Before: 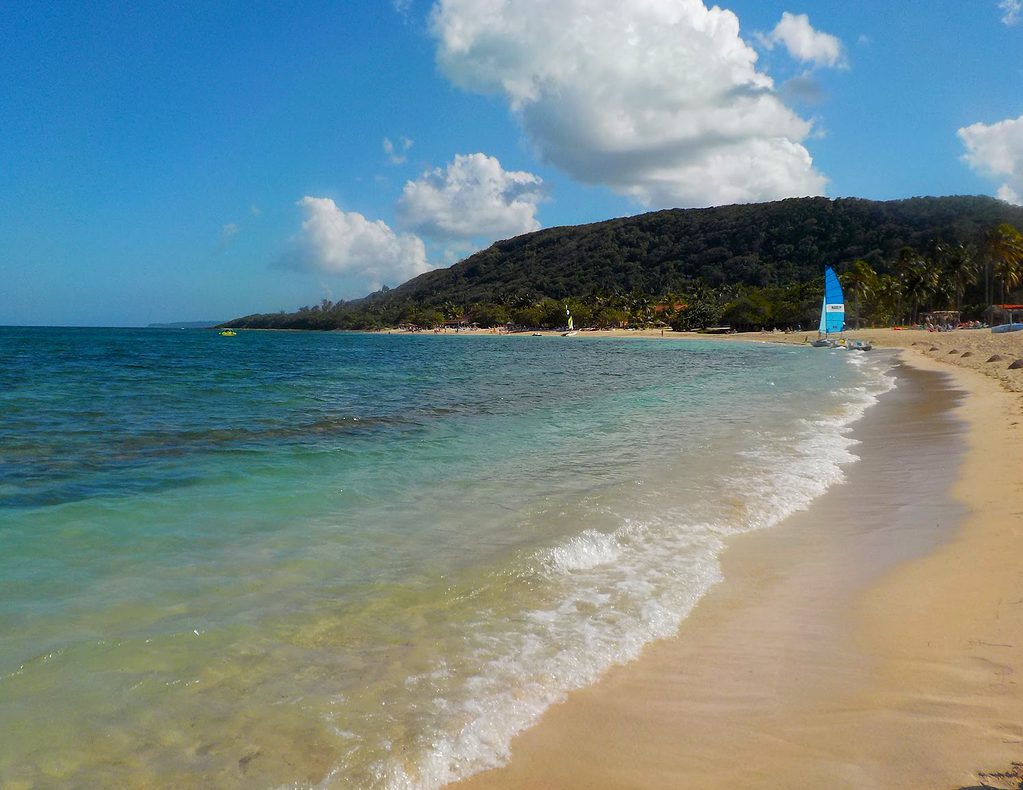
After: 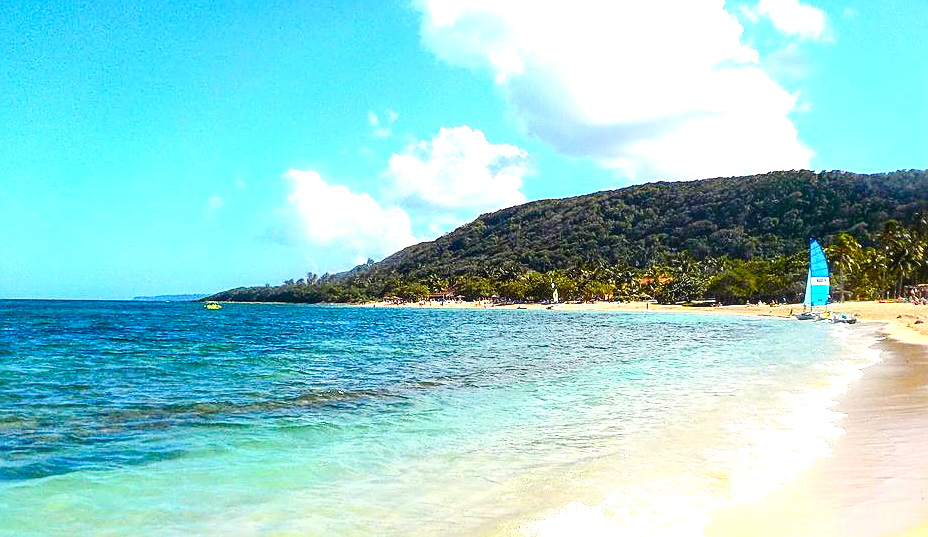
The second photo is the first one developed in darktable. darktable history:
color balance rgb: perceptual saturation grading › global saturation 20%, perceptual saturation grading › highlights -25.423%, perceptual saturation grading › shadows 50.247%, global vibrance 20%
exposure: black level correction 0, exposure 1.586 EV, compensate highlight preservation false
sharpen: on, module defaults
crop: left 1.564%, top 3.462%, right 7.66%, bottom 28.501%
local contrast: on, module defaults
contrast brightness saturation: contrast 0.22
